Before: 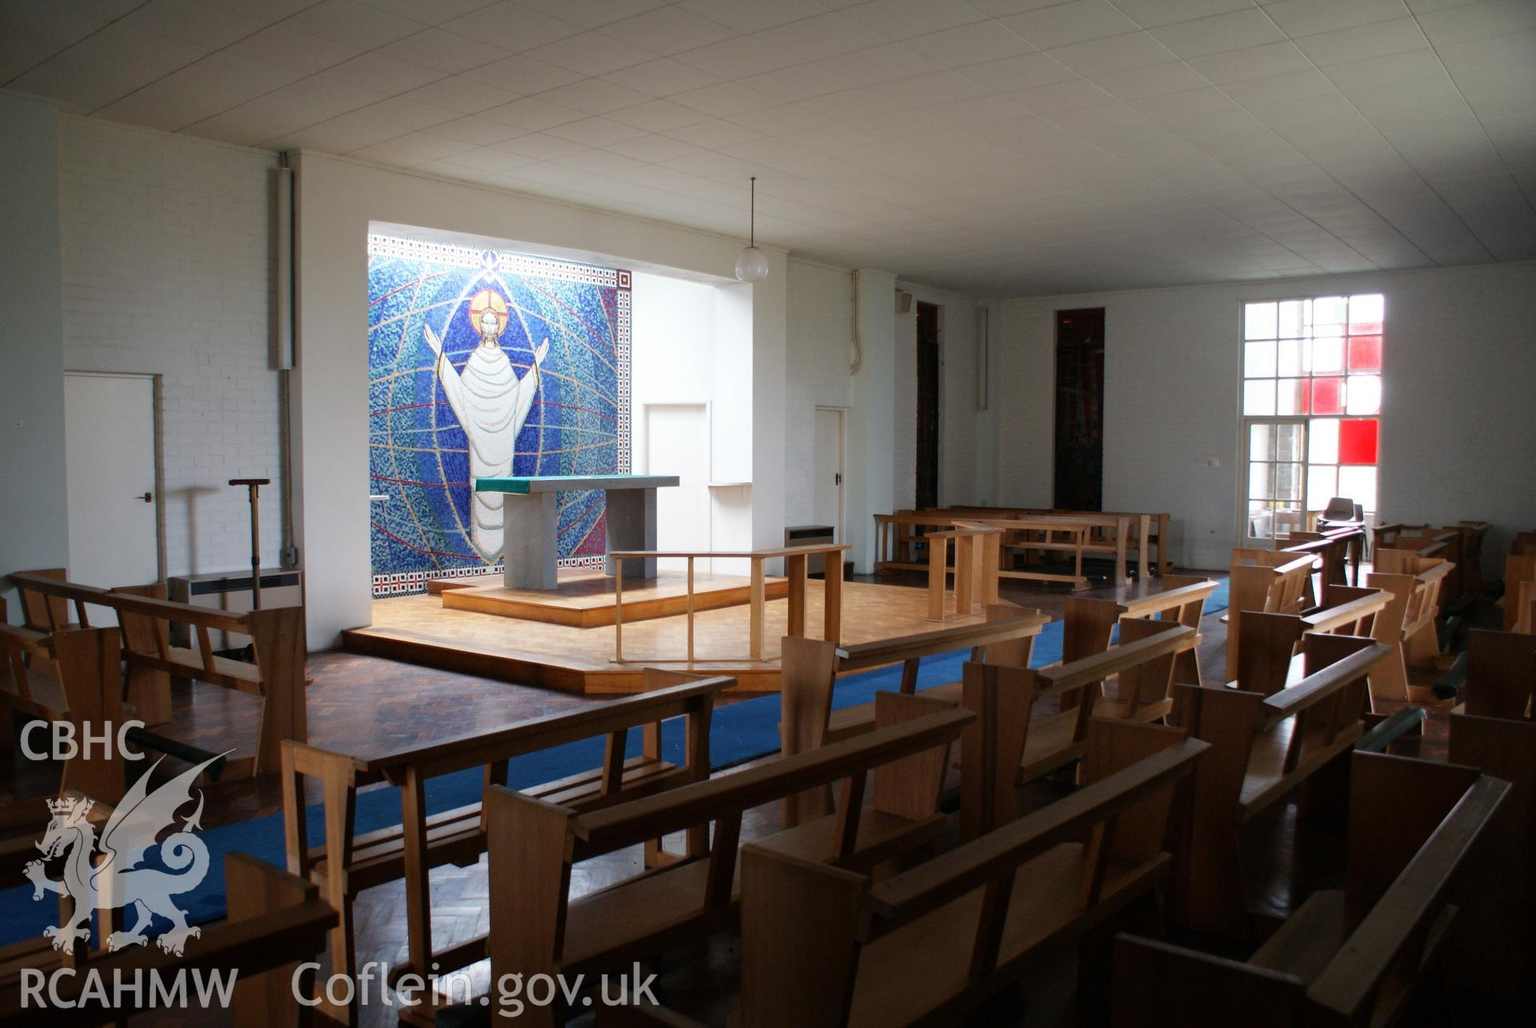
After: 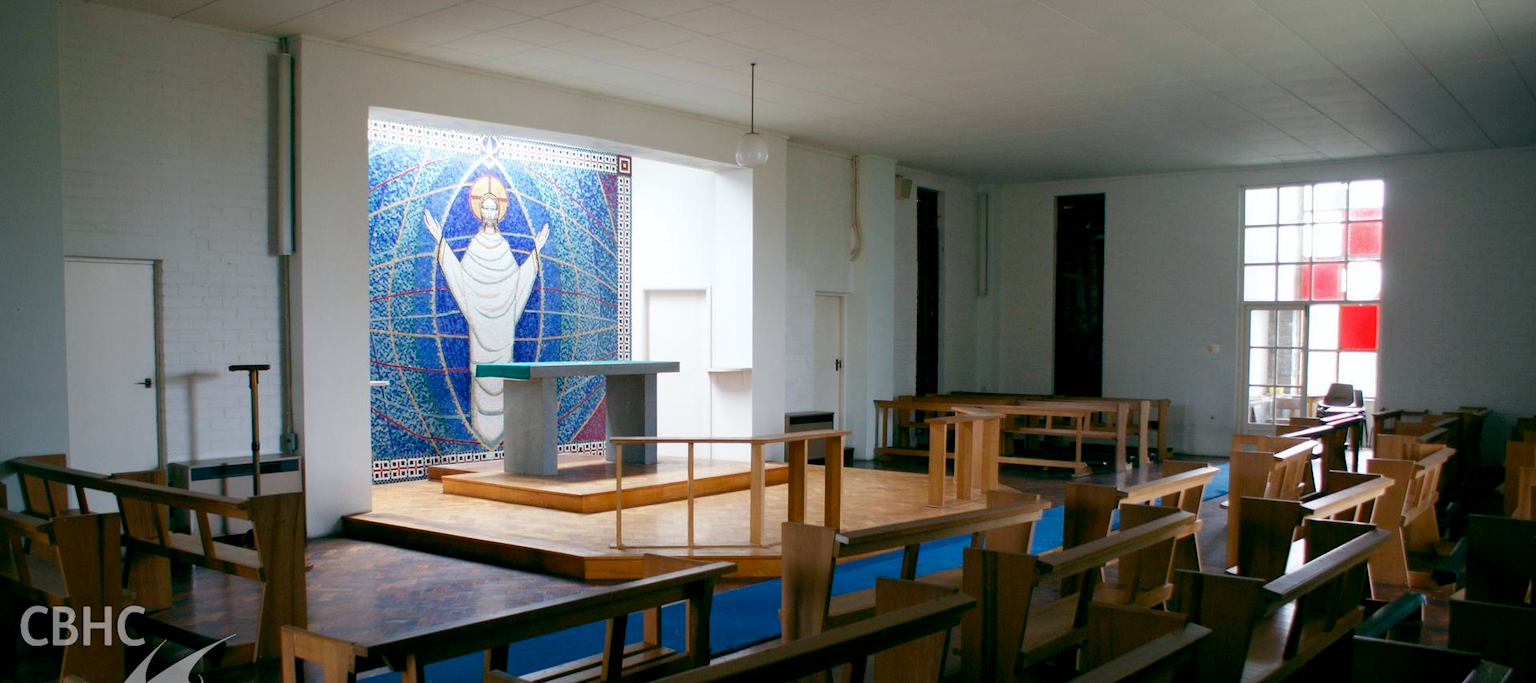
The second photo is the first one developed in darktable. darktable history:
crop: top 11.155%, bottom 22.376%
color balance rgb: power › chroma 0.496%, power › hue 258.13°, global offset › luminance -0.328%, global offset › chroma 0.118%, global offset › hue 163.88°, perceptual saturation grading › global saturation 0.075%, perceptual saturation grading › highlights -15.651%, perceptual saturation grading › shadows 25.152%, global vibrance 20%
